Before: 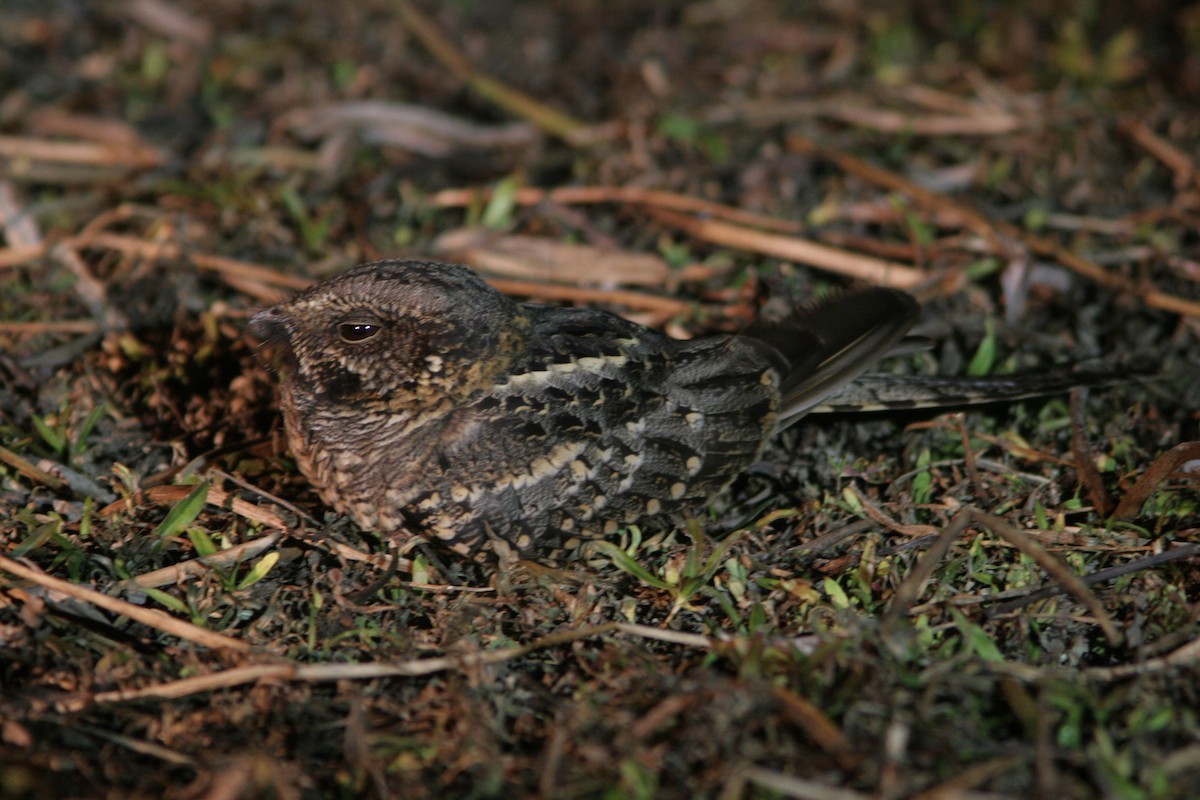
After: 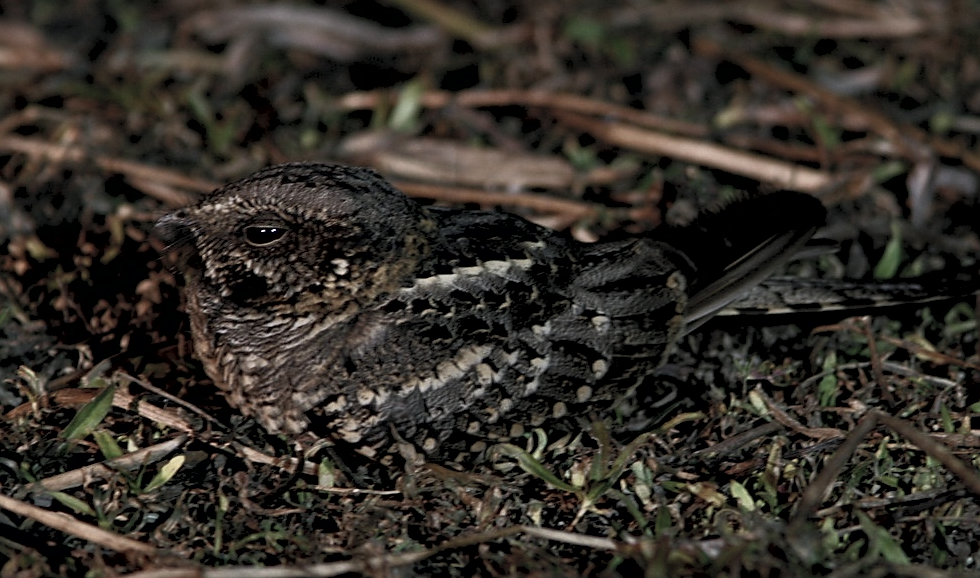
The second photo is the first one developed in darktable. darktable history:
sharpen: on, module defaults
crop: left 7.884%, top 12.202%, right 10.414%, bottom 15.481%
exposure: exposure -2.076 EV, compensate highlight preservation false
contrast equalizer: y [[0.6 ×6], [0.55 ×6], [0 ×6], [0 ×6], [0 ×6]]
contrast brightness saturation: contrast 0.446, brightness 0.561, saturation -0.193
